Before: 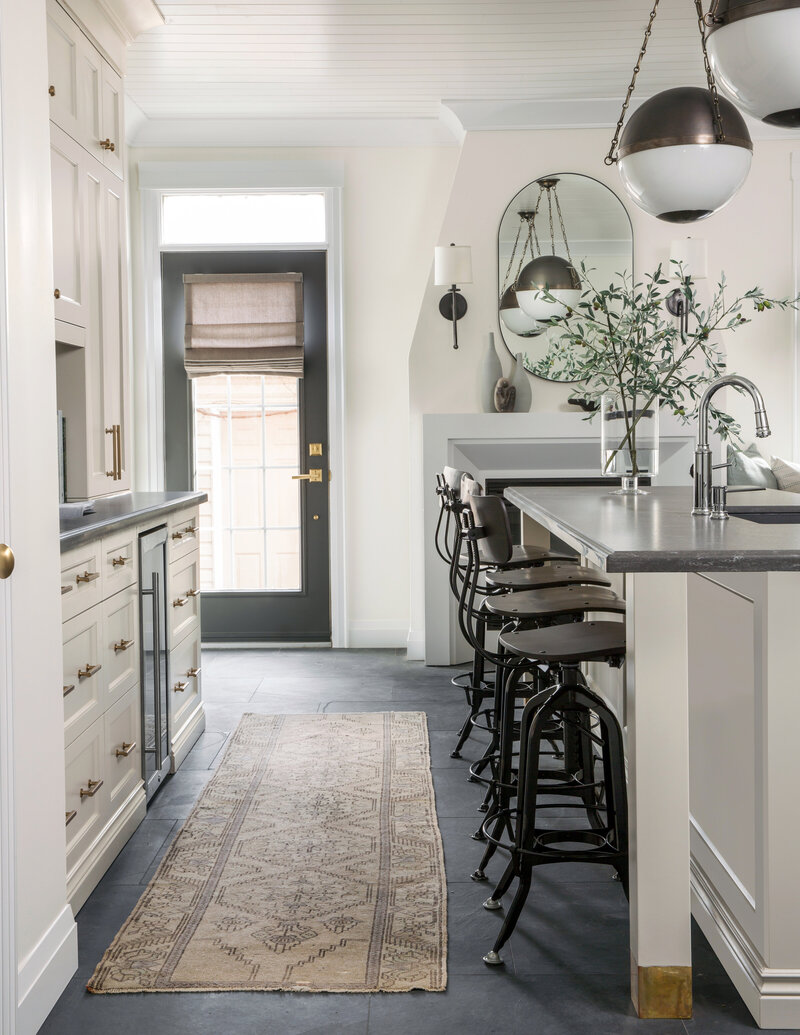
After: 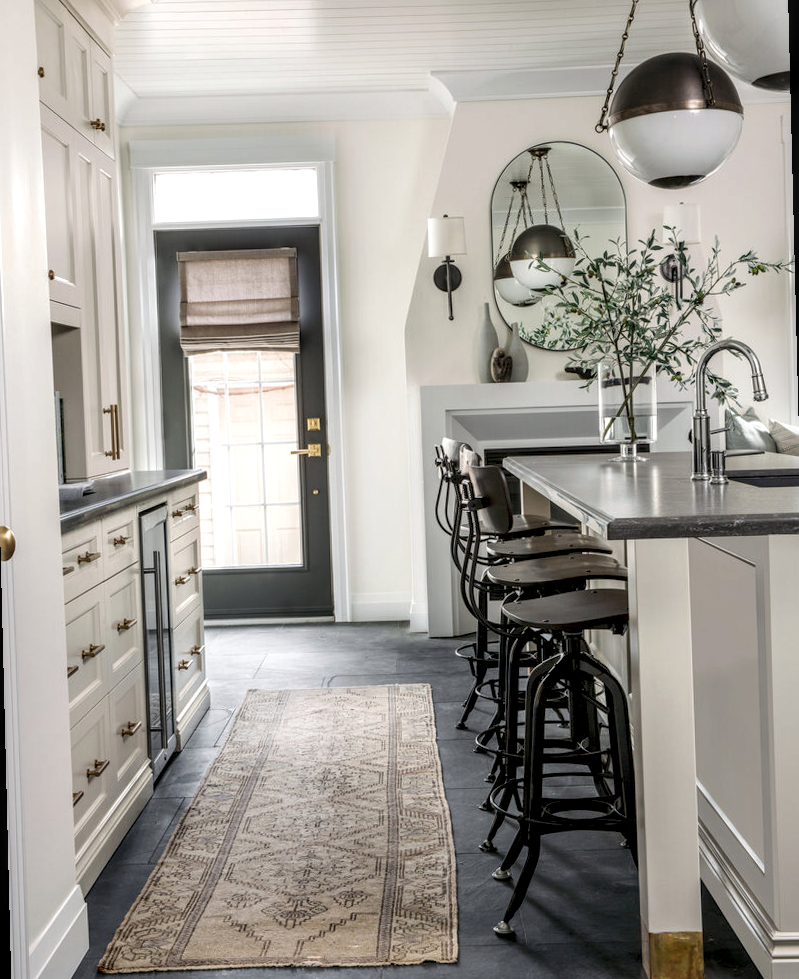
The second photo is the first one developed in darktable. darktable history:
local contrast: detail 150%
rotate and perspective: rotation -1.42°, crop left 0.016, crop right 0.984, crop top 0.035, crop bottom 0.965
